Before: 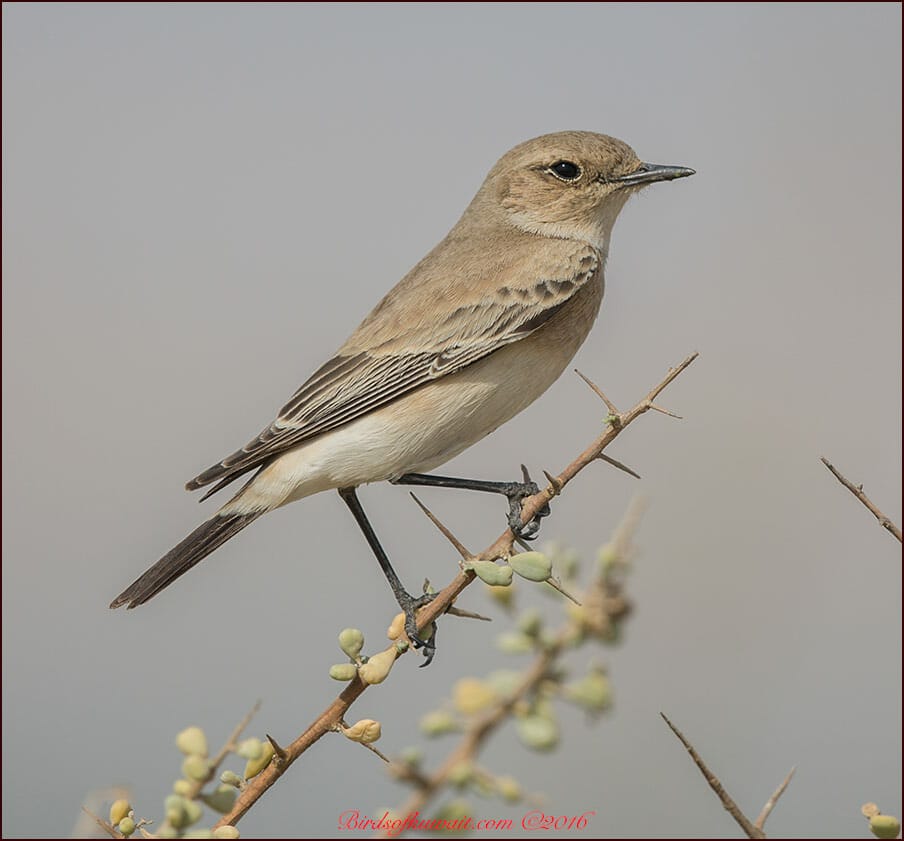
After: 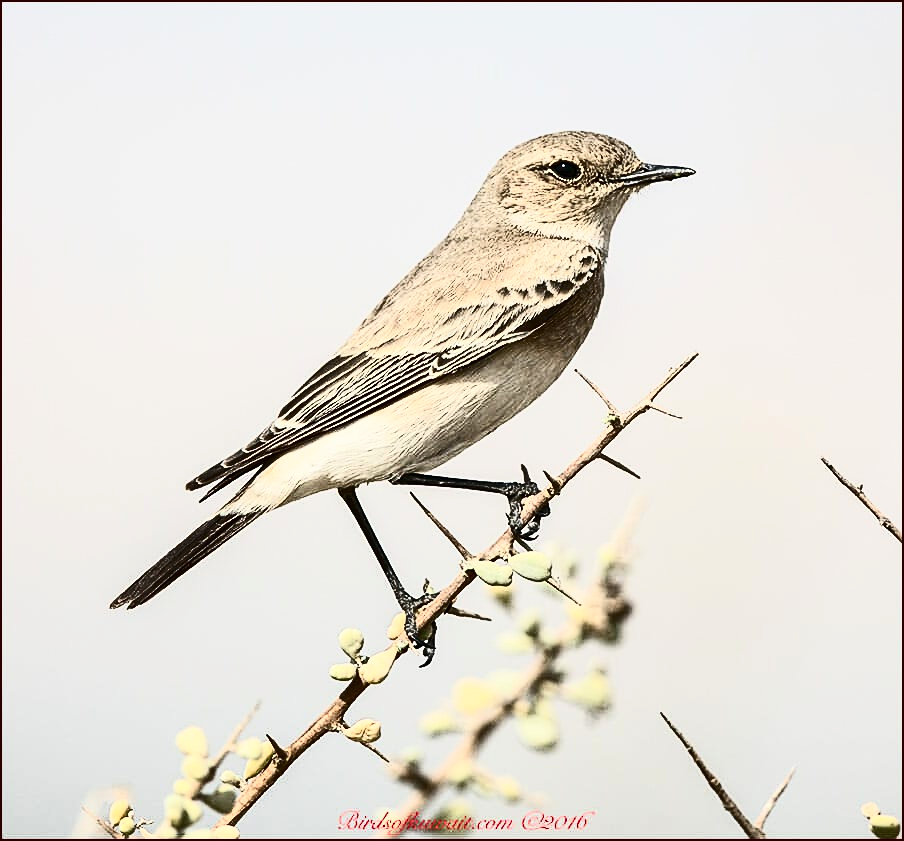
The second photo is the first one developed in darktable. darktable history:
sharpen: on, module defaults
contrast brightness saturation: contrast 0.93, brightness 0.2
